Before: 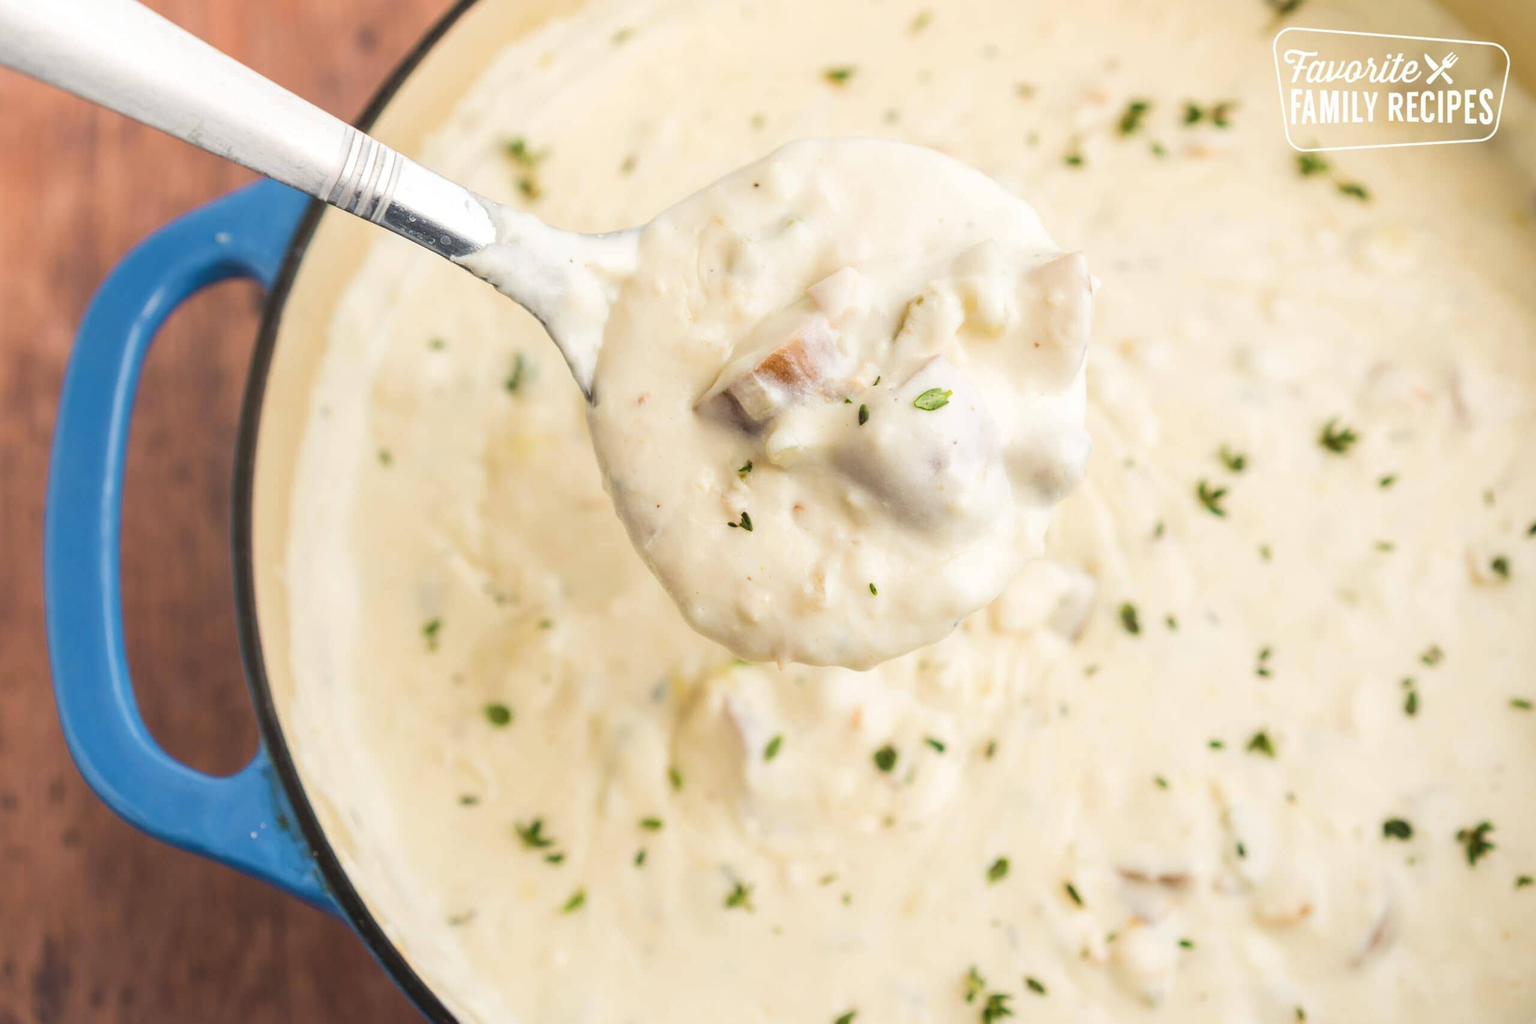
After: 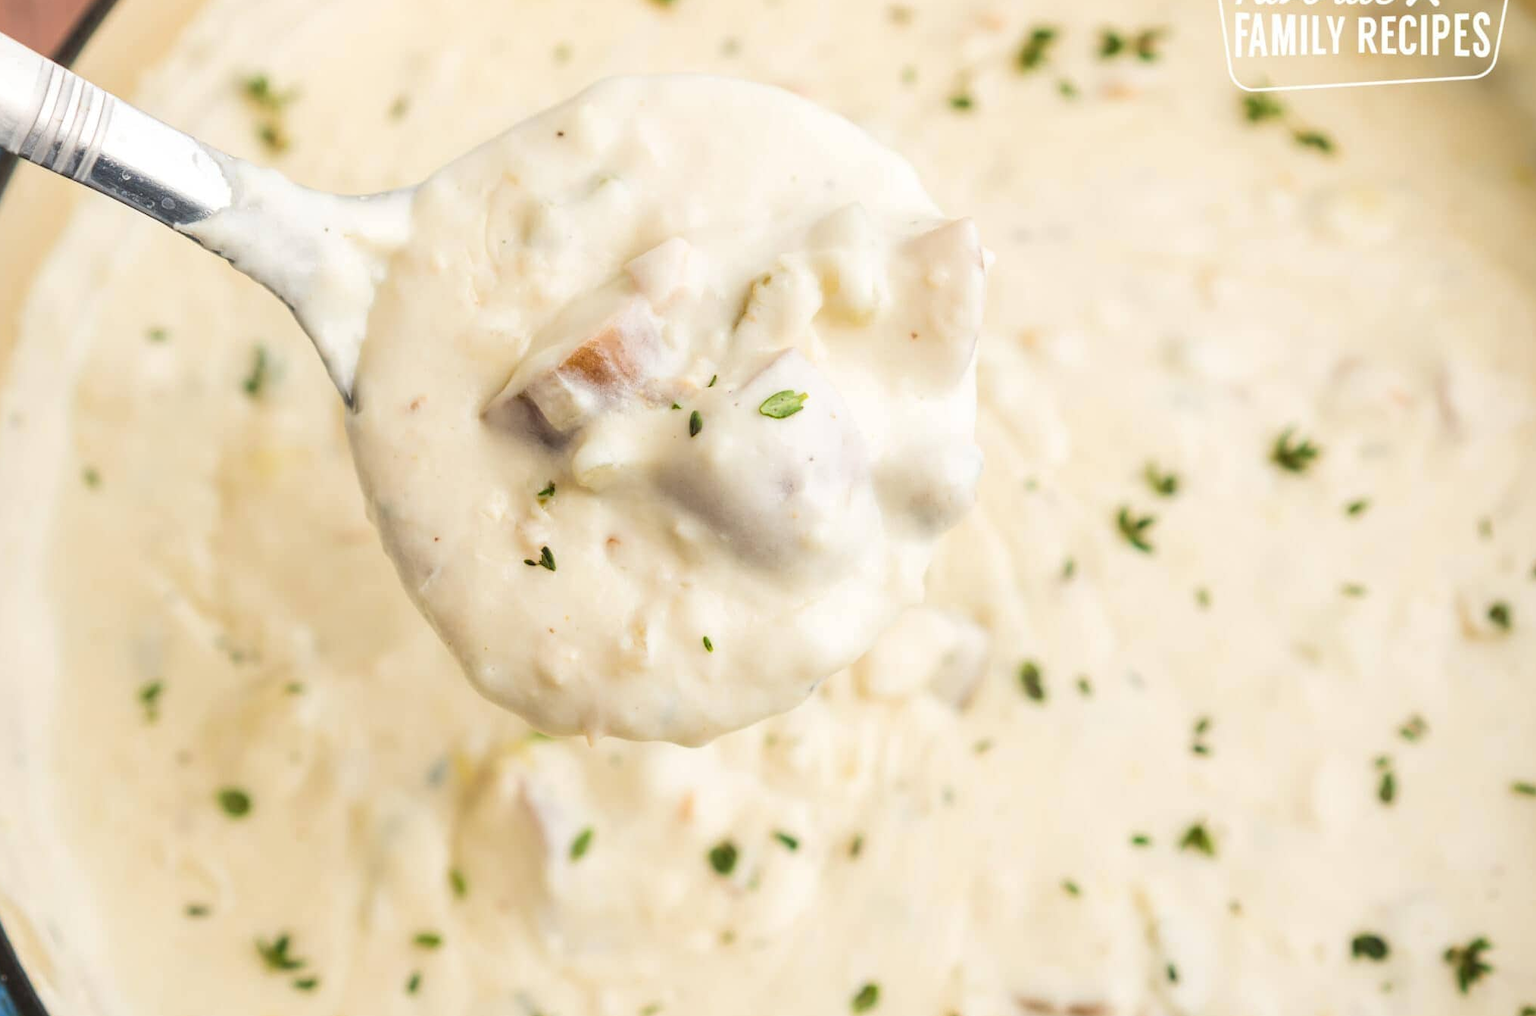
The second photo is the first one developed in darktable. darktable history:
crop and rotate: left 20.361%, top 7.766%, right 0.398%, bottom 13.588%
